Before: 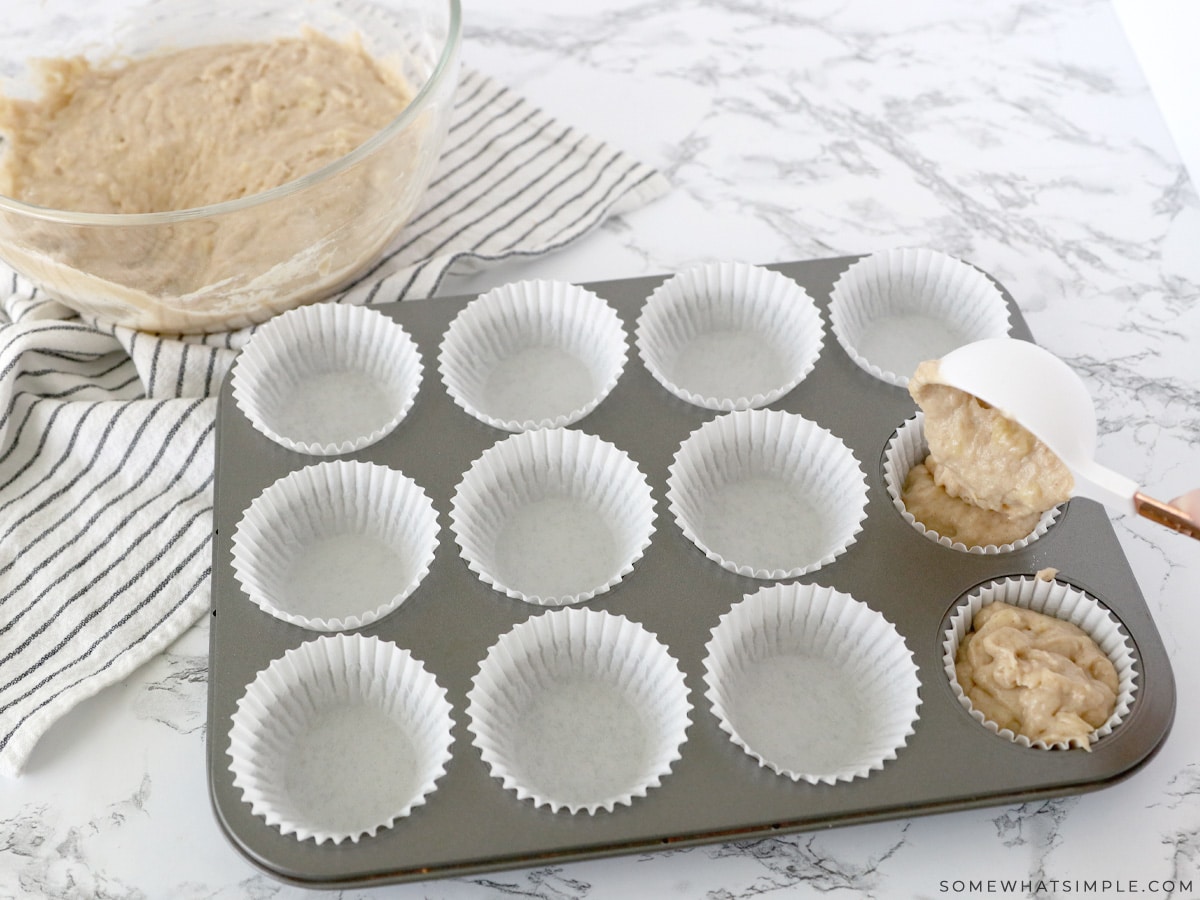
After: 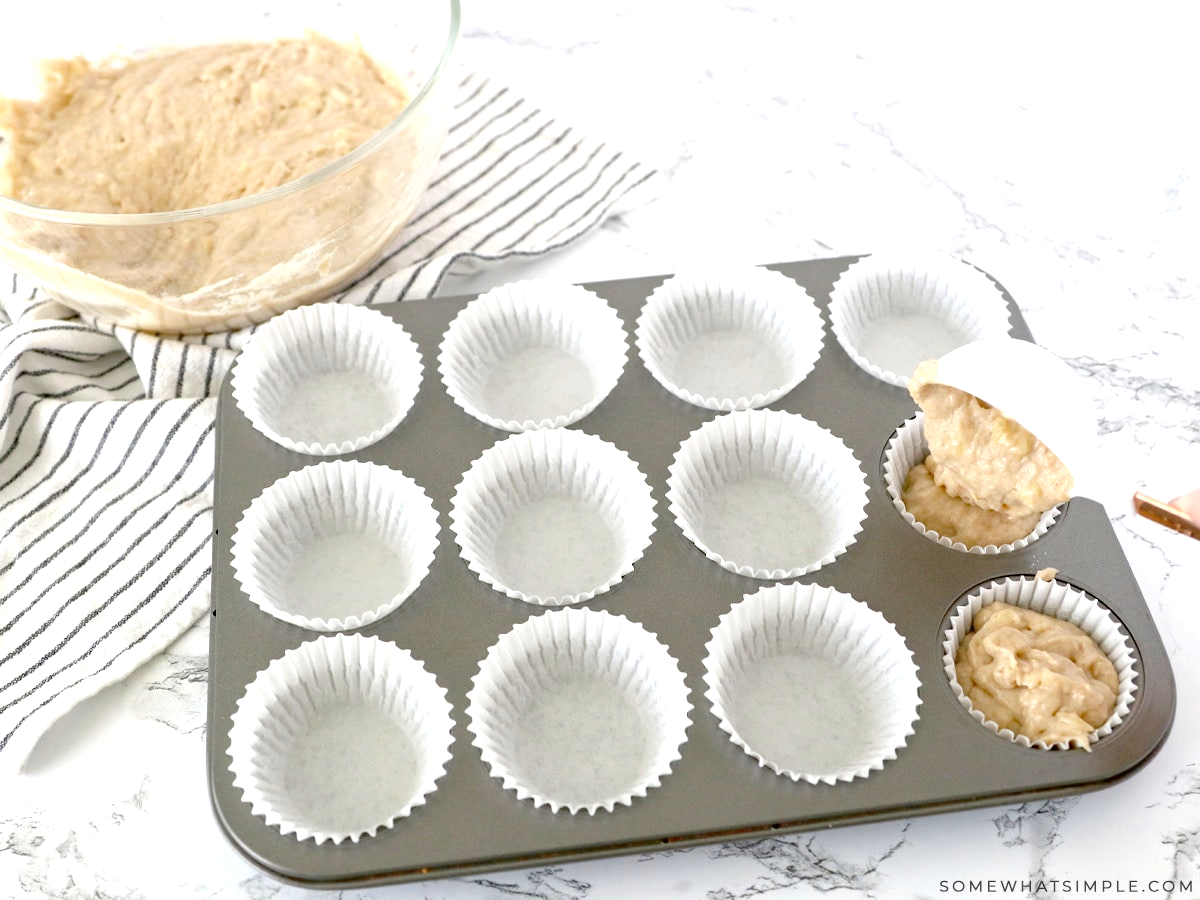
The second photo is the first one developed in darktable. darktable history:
haze removal: compatibility mode true, adaptive false
exposure: black level correction -0.005, exposure 0.622 EV, compensate highlight preservation false
